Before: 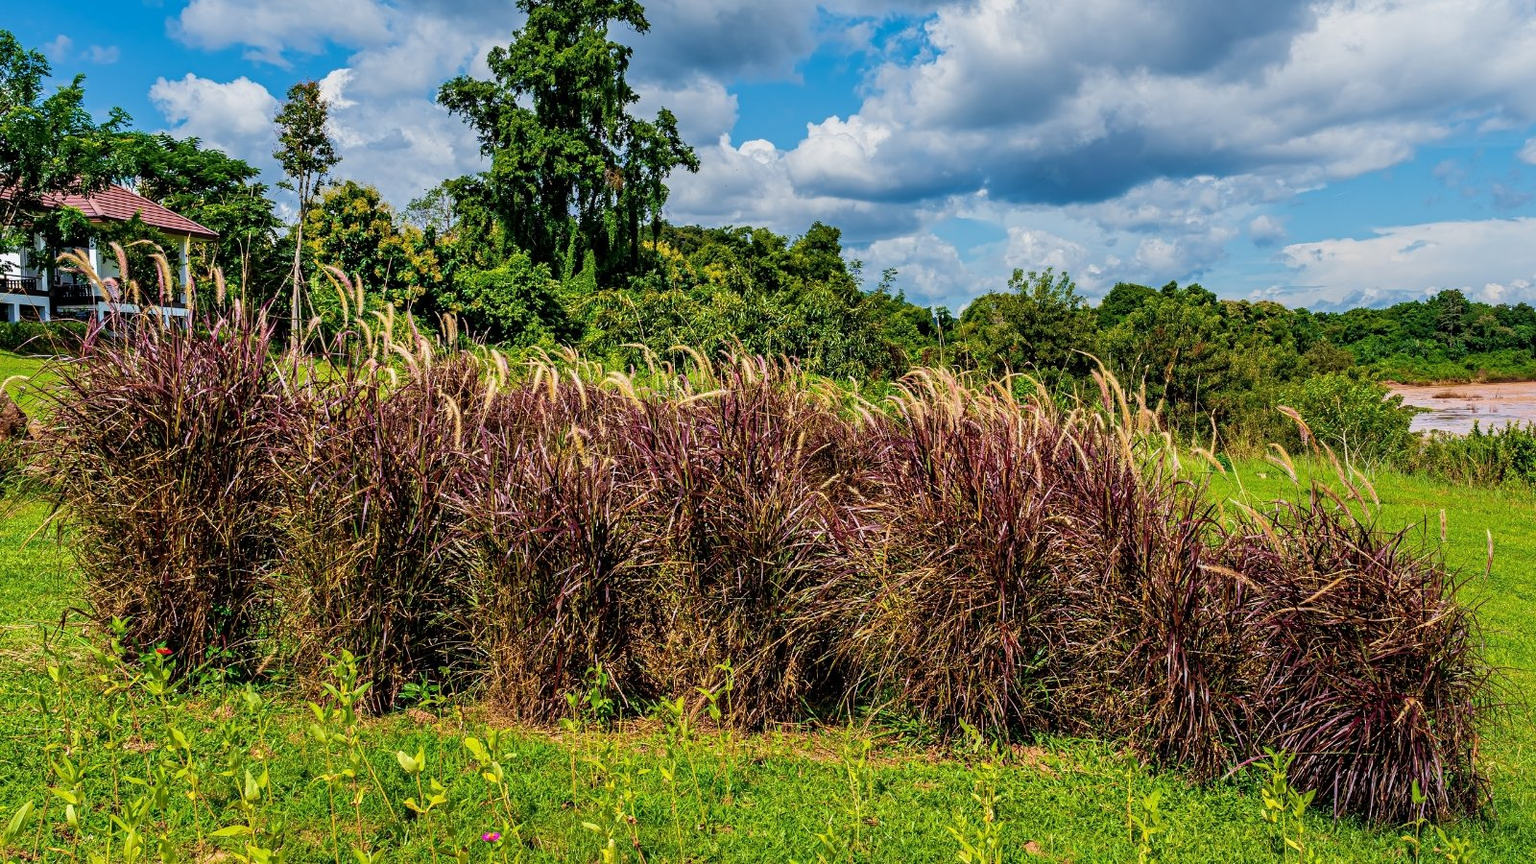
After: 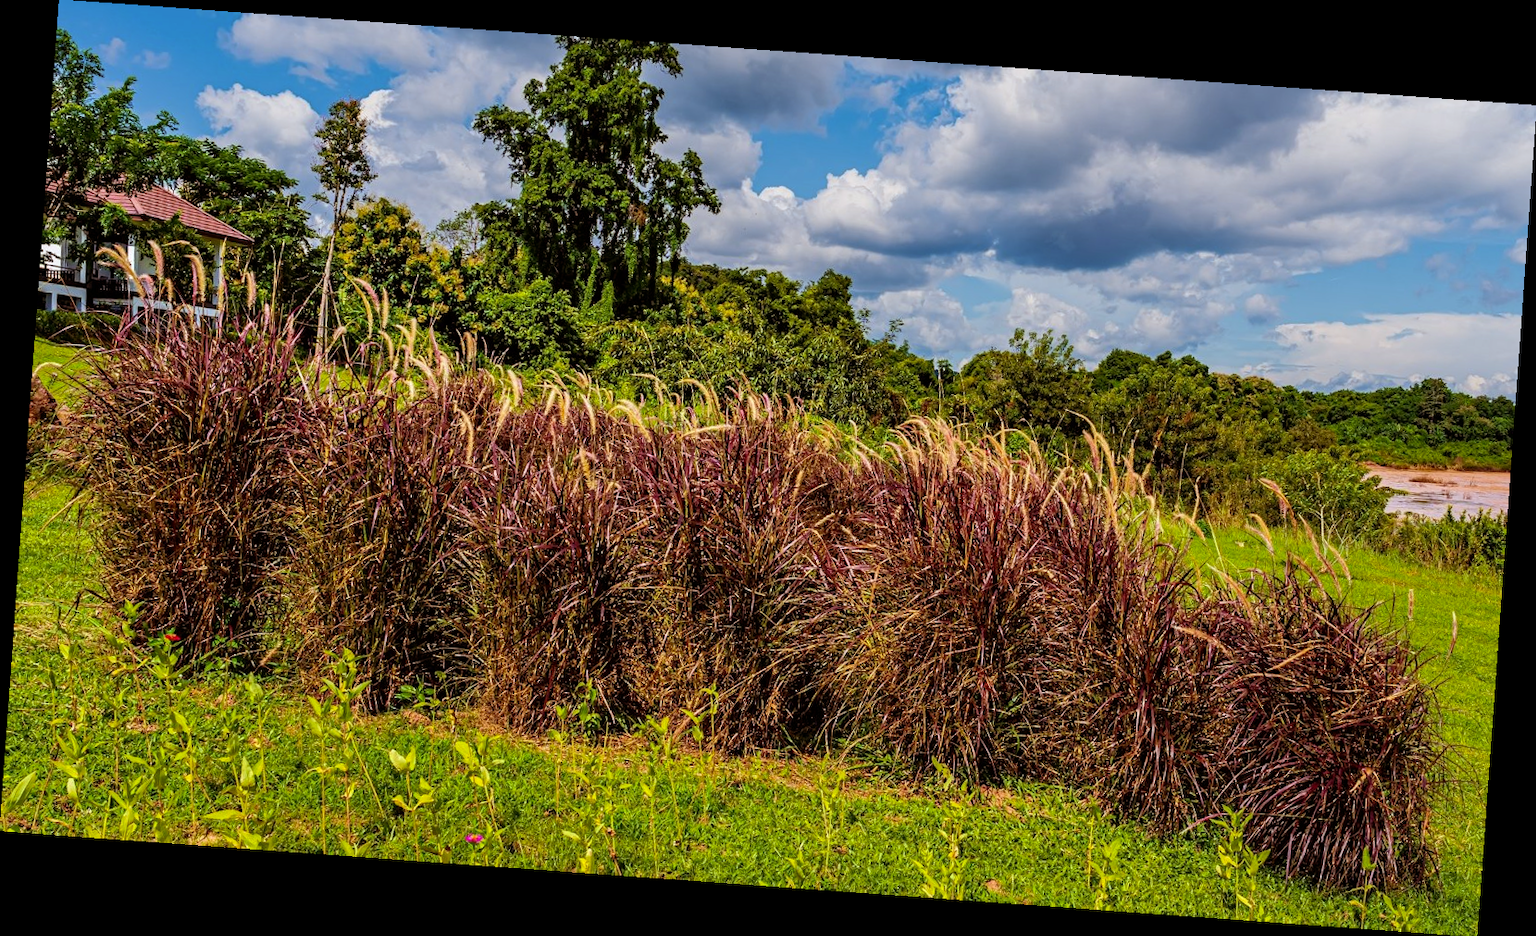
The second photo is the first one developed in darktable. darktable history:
rotate and perspective: rotation 4.1°, automatic cropping off
rgb levels: mode RGB, independent channels, levels [[0, 0.5, 1], [0, 0.521, 1], [0, 0.536, 1]]
